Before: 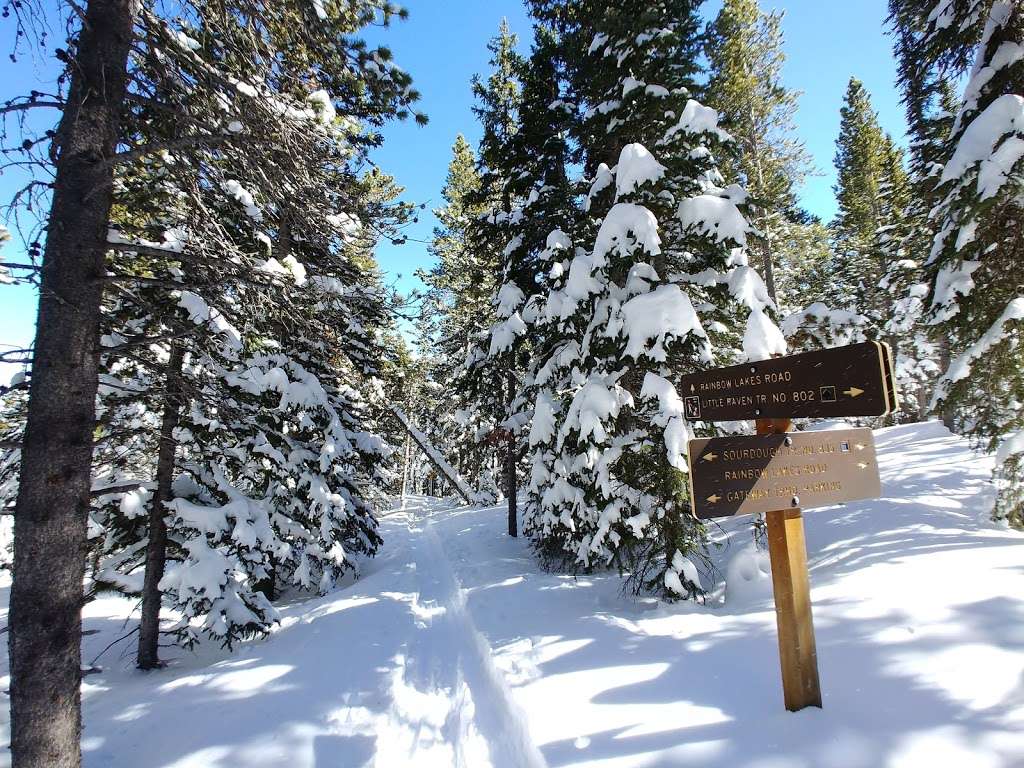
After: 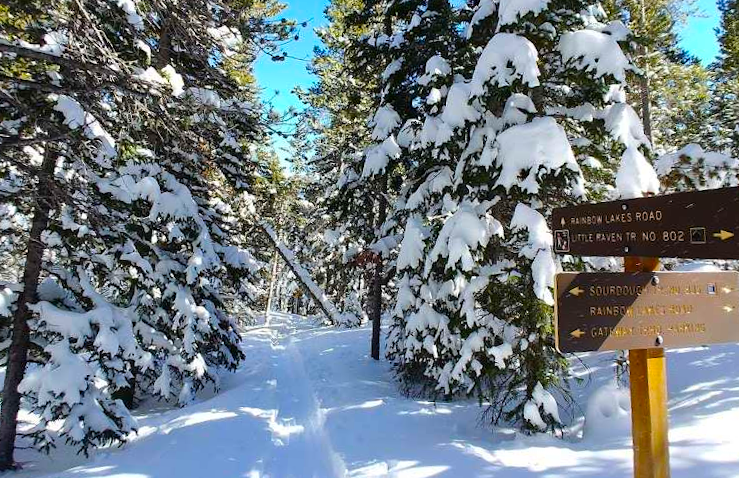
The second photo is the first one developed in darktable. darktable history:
color balance rgb: shadows lift › hue 87.05°, linear chroma grading › global chroma 15.482%, perceptual saturation grading › global saturation 25.793%, global vibrance 15.142%
crop and rotate: angle -3.36°, left 9.819%, top 21.07%, right 12.421%, bottom 11.864%
